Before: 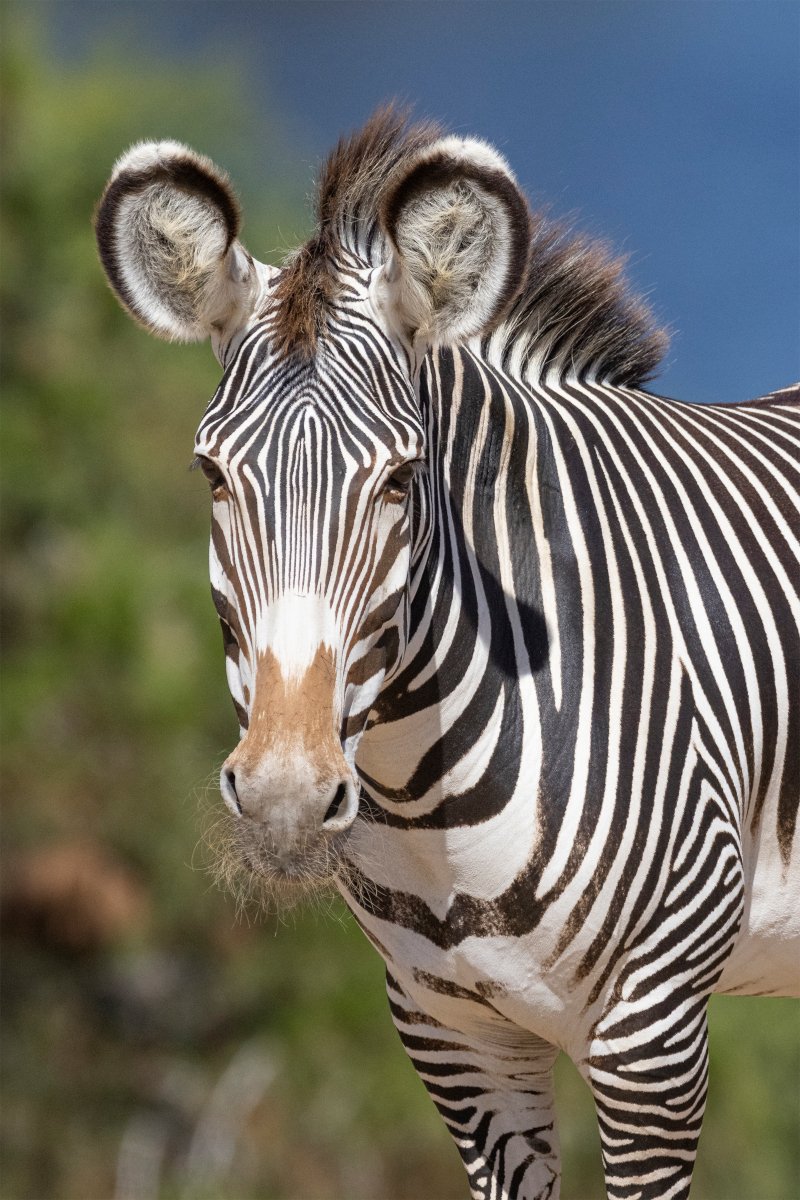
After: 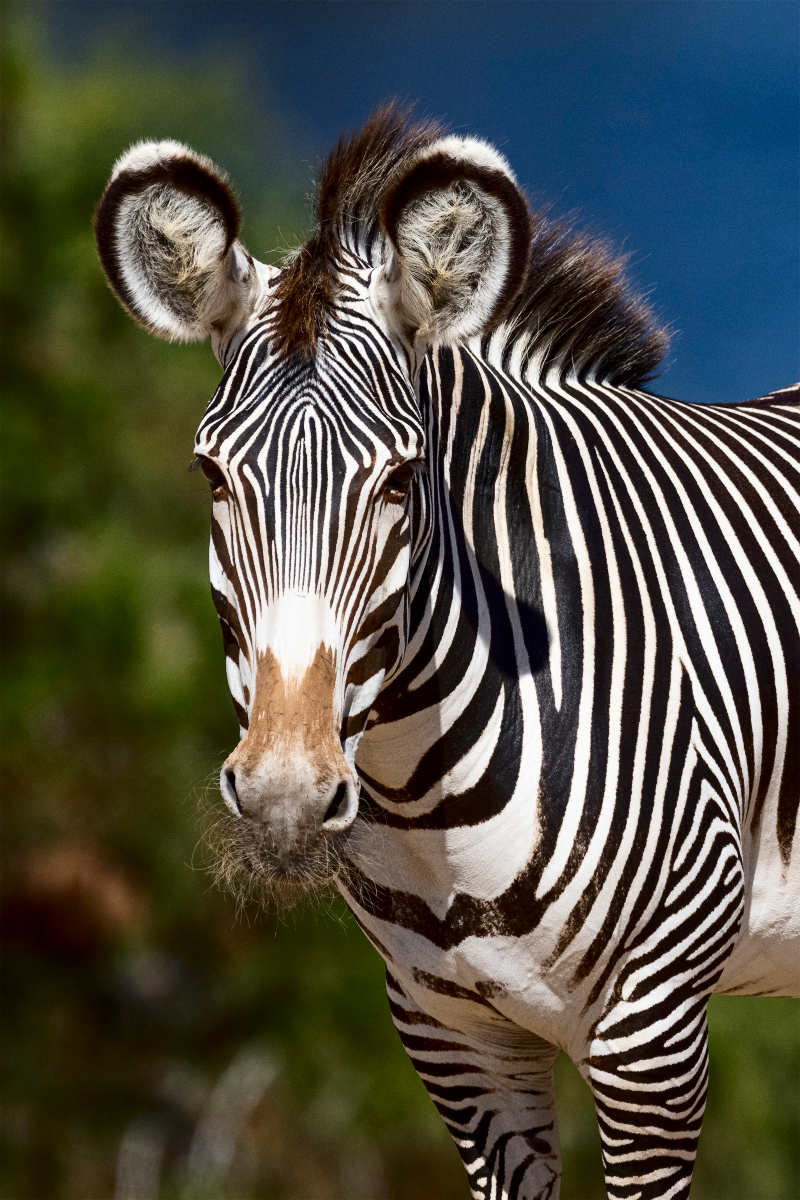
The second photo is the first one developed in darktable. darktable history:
contrast brightness saturation: contrast 0.242, brightness -0.23, saturation 0.144
